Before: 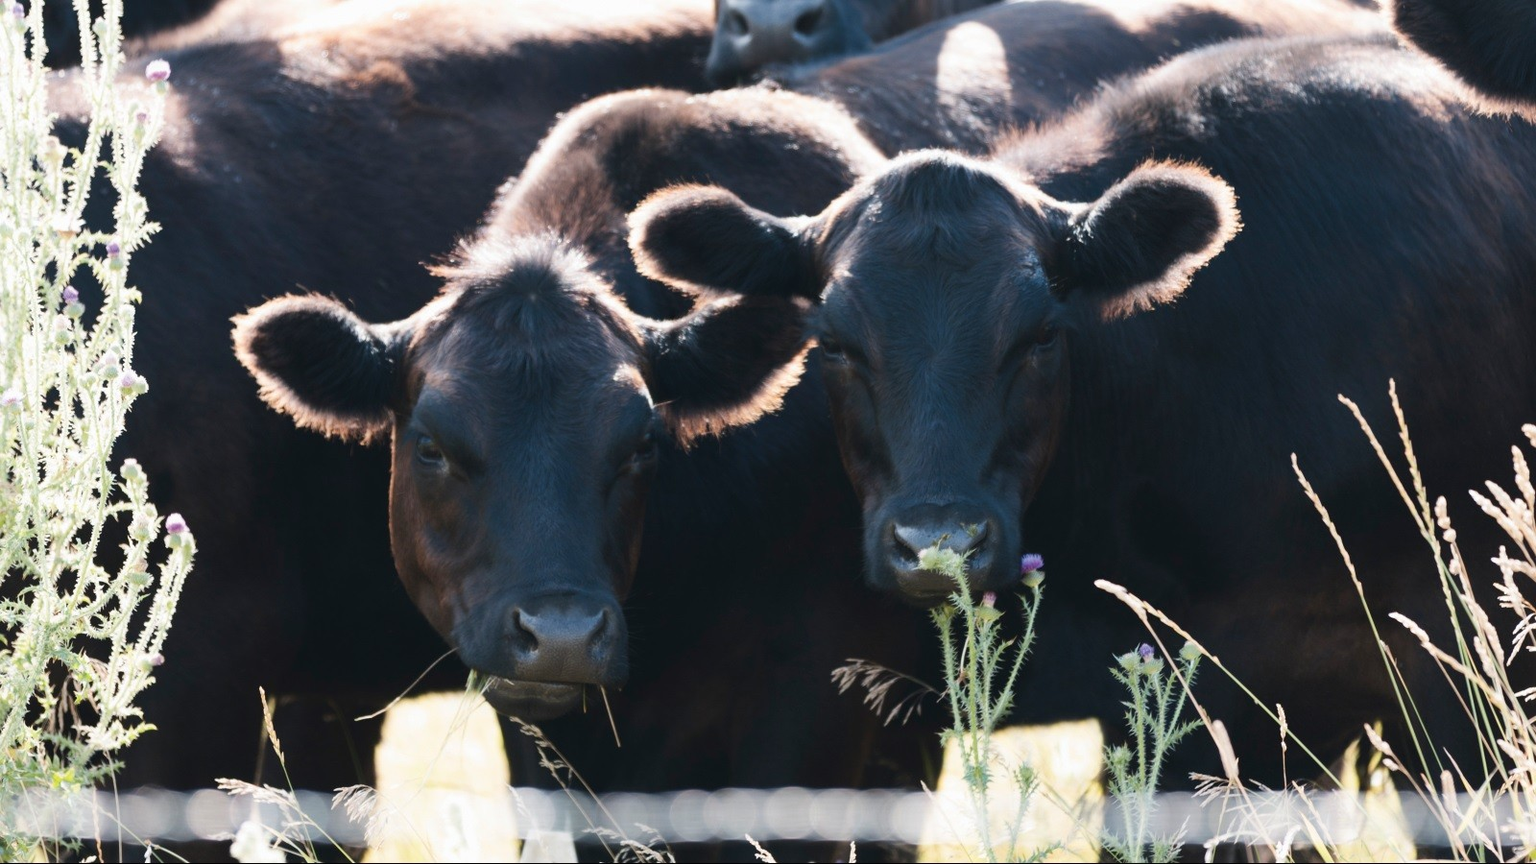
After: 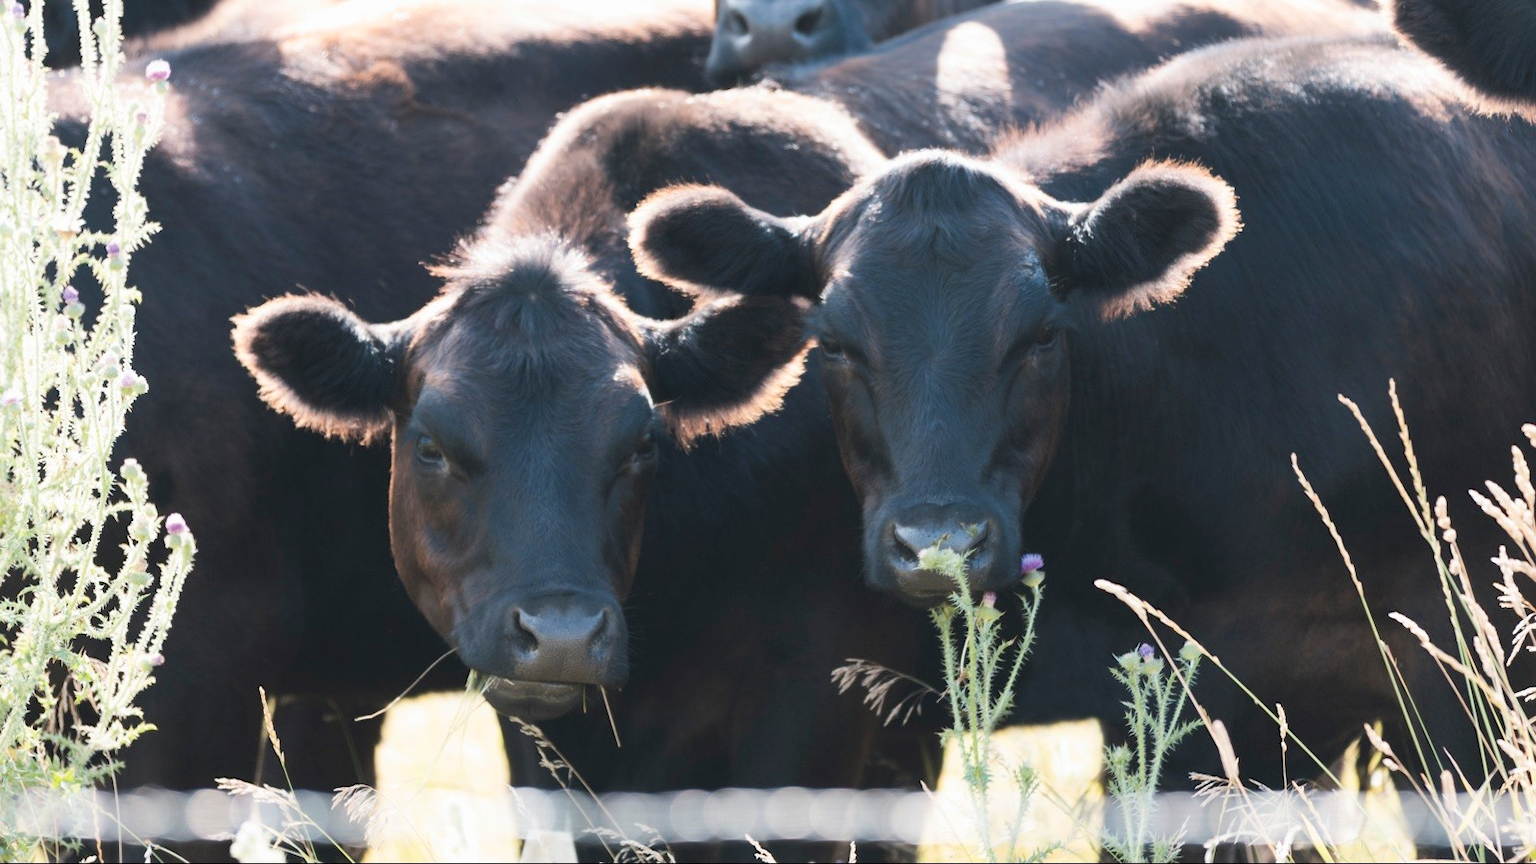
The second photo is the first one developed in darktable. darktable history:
color zones: curves: ch0 [(0, 0.5) (0.143, 0.5) (0.286, 0.5) (0.429, 0.5) (0.571, 0.5) (0.714, 0.476) (0.857, 0.5) (1, 0.5)]; ch2 [(0, 0.5) (0.143, 0.5) (0.286, 0.5) (0.429, 0.5) (0.571, 0.5) (0.714, 0.487) (0.857, 0.5) (1, 0.5)]
contrast brightness saturation: brightness 0.15
